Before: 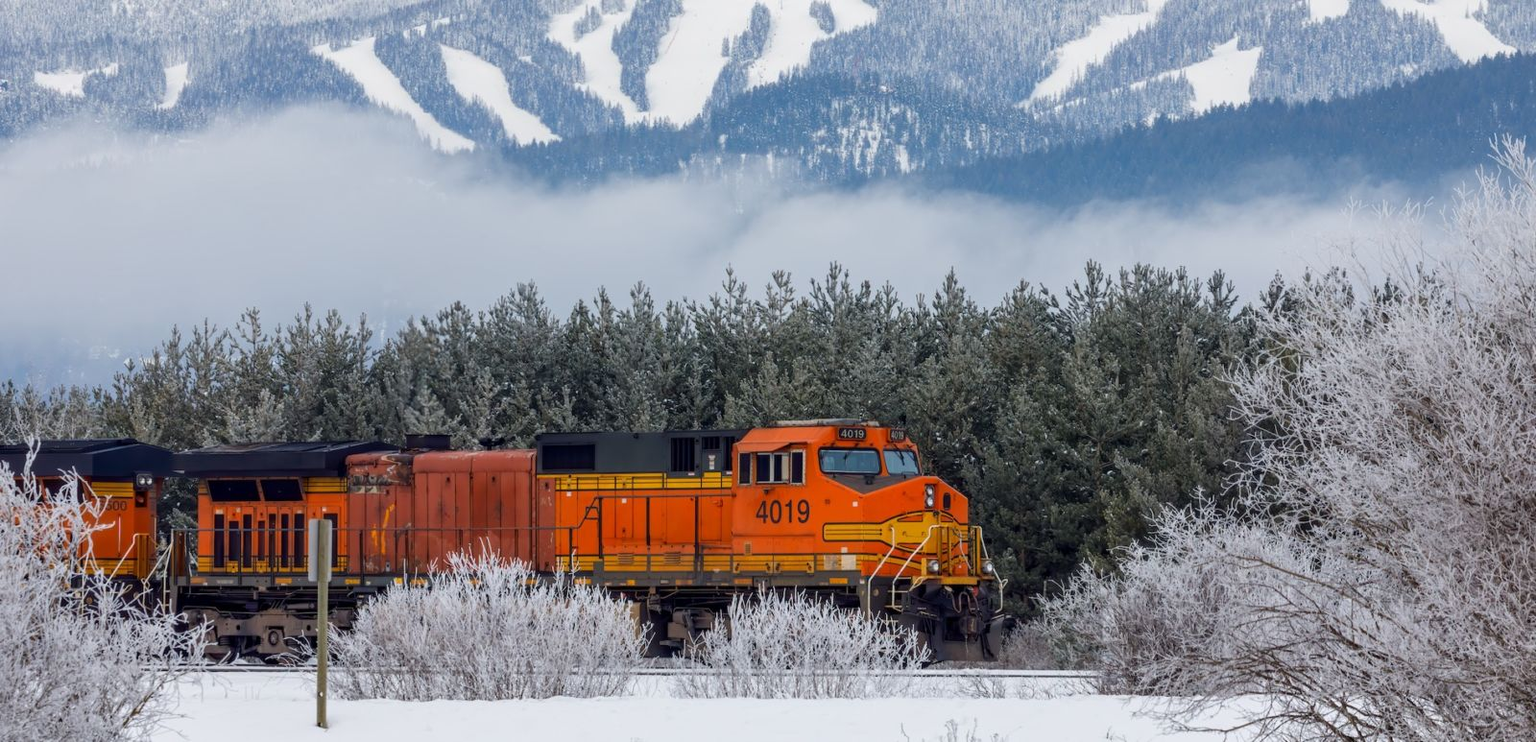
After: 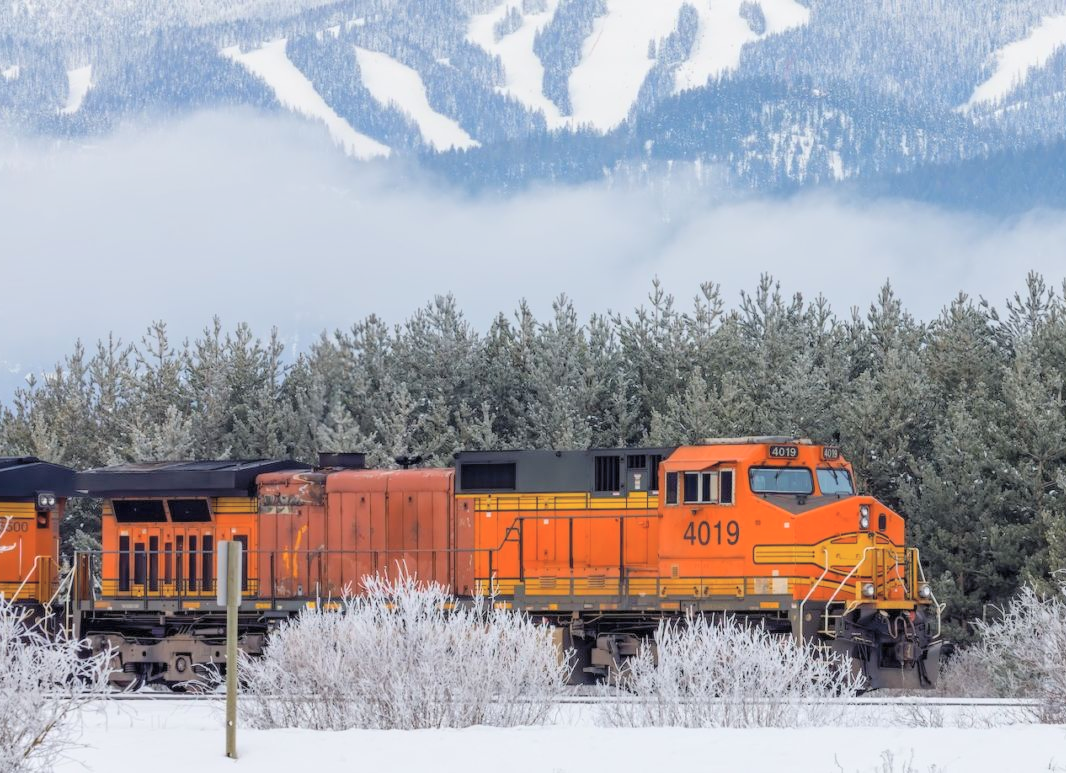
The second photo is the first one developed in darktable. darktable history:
crop and rotate: left 6.617%, right 26.717%
contrast brightness saturation: brightness 0.28
